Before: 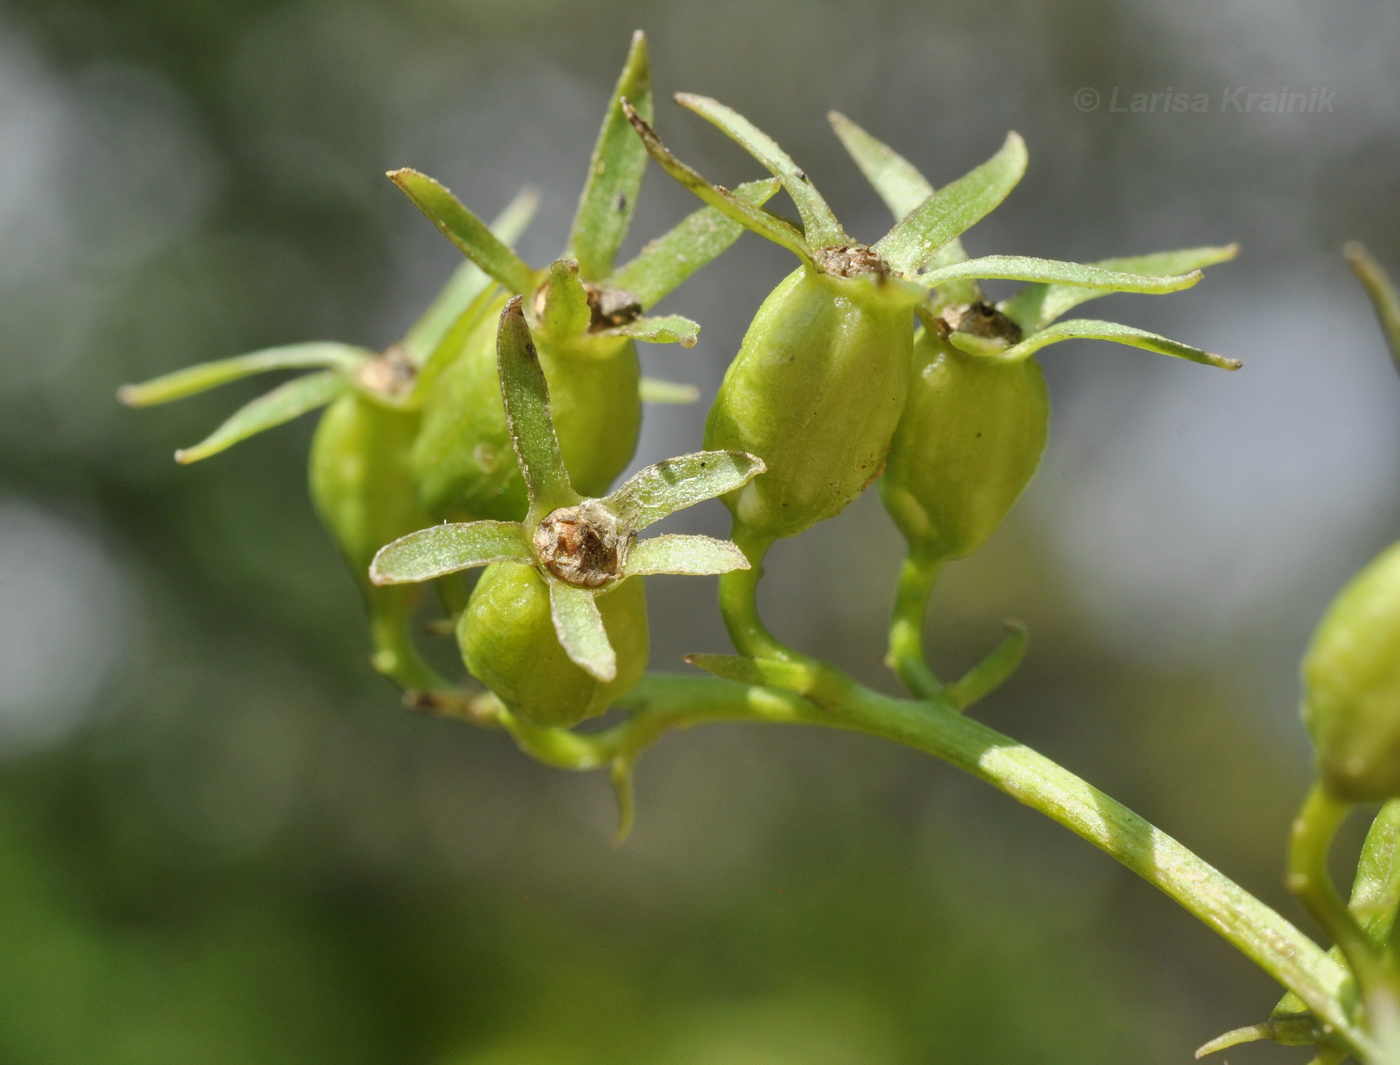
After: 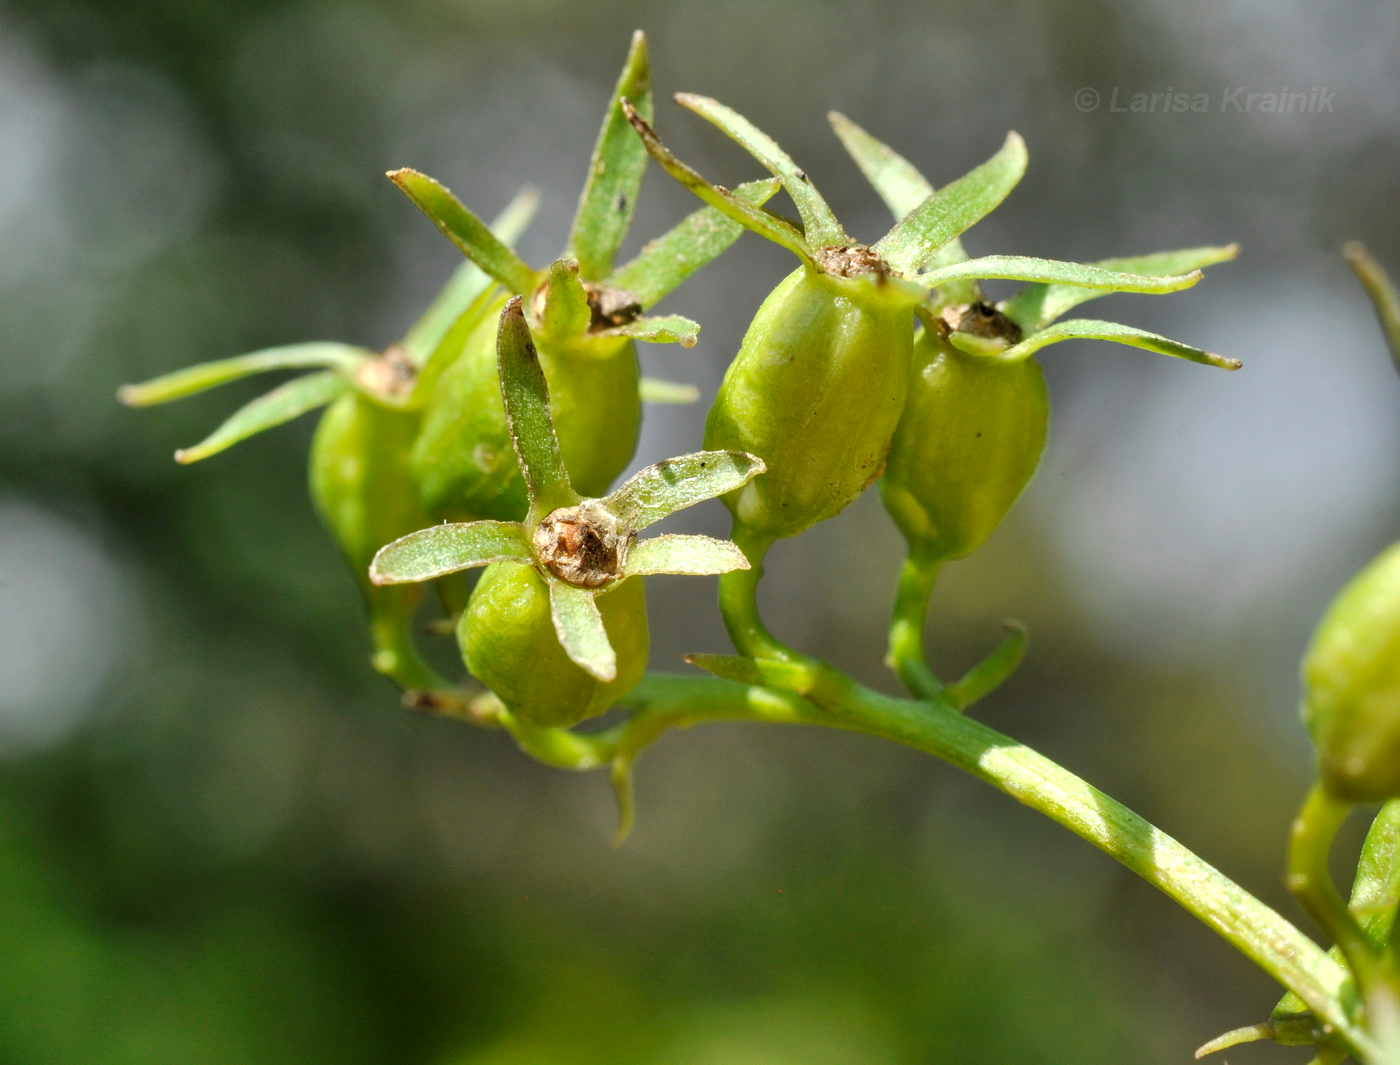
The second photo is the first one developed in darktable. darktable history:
levels: levels [0.062, 0.494, 0.925]
tone equalizer: on, module defaults
